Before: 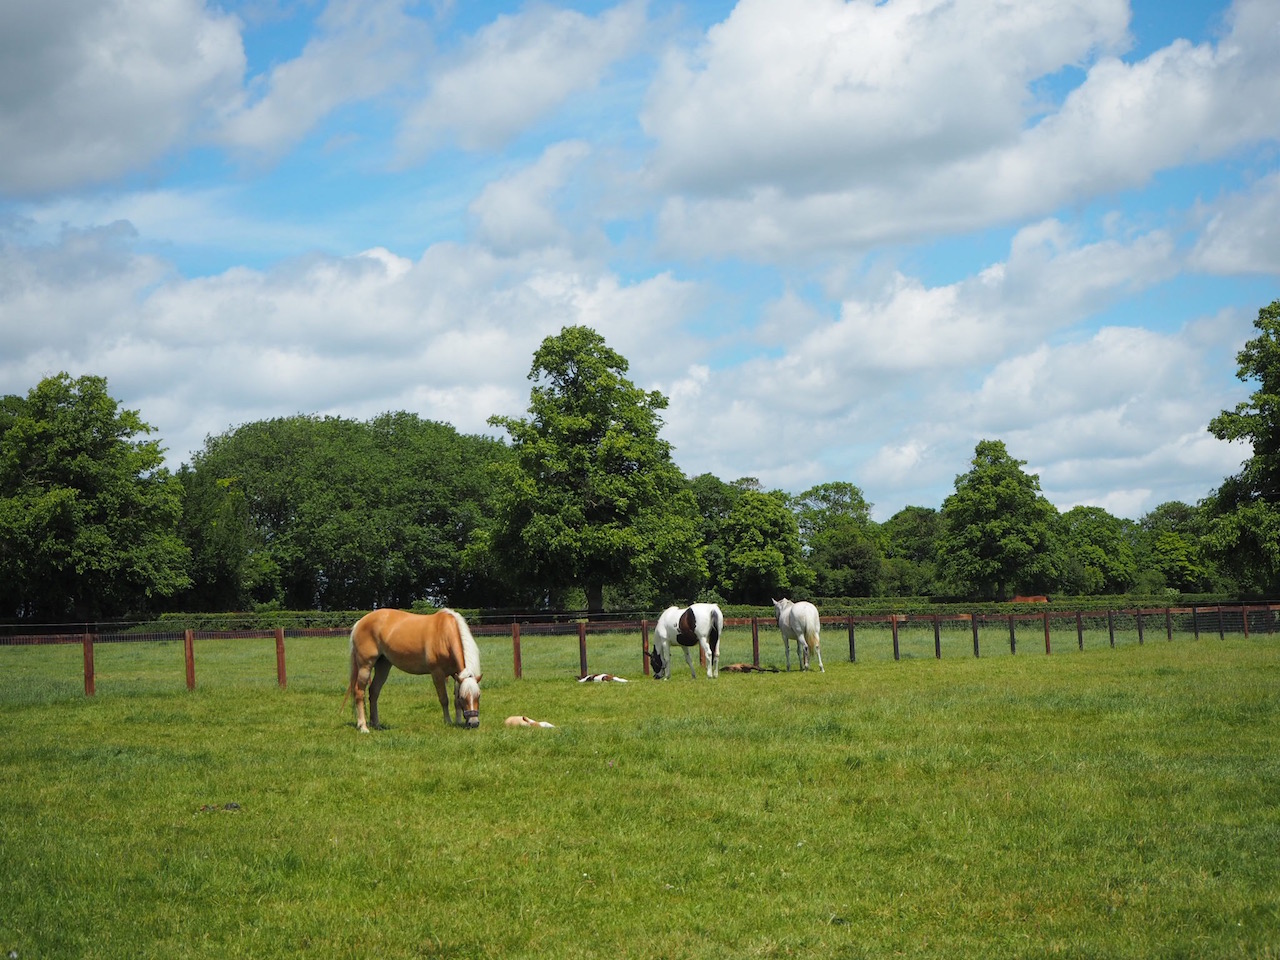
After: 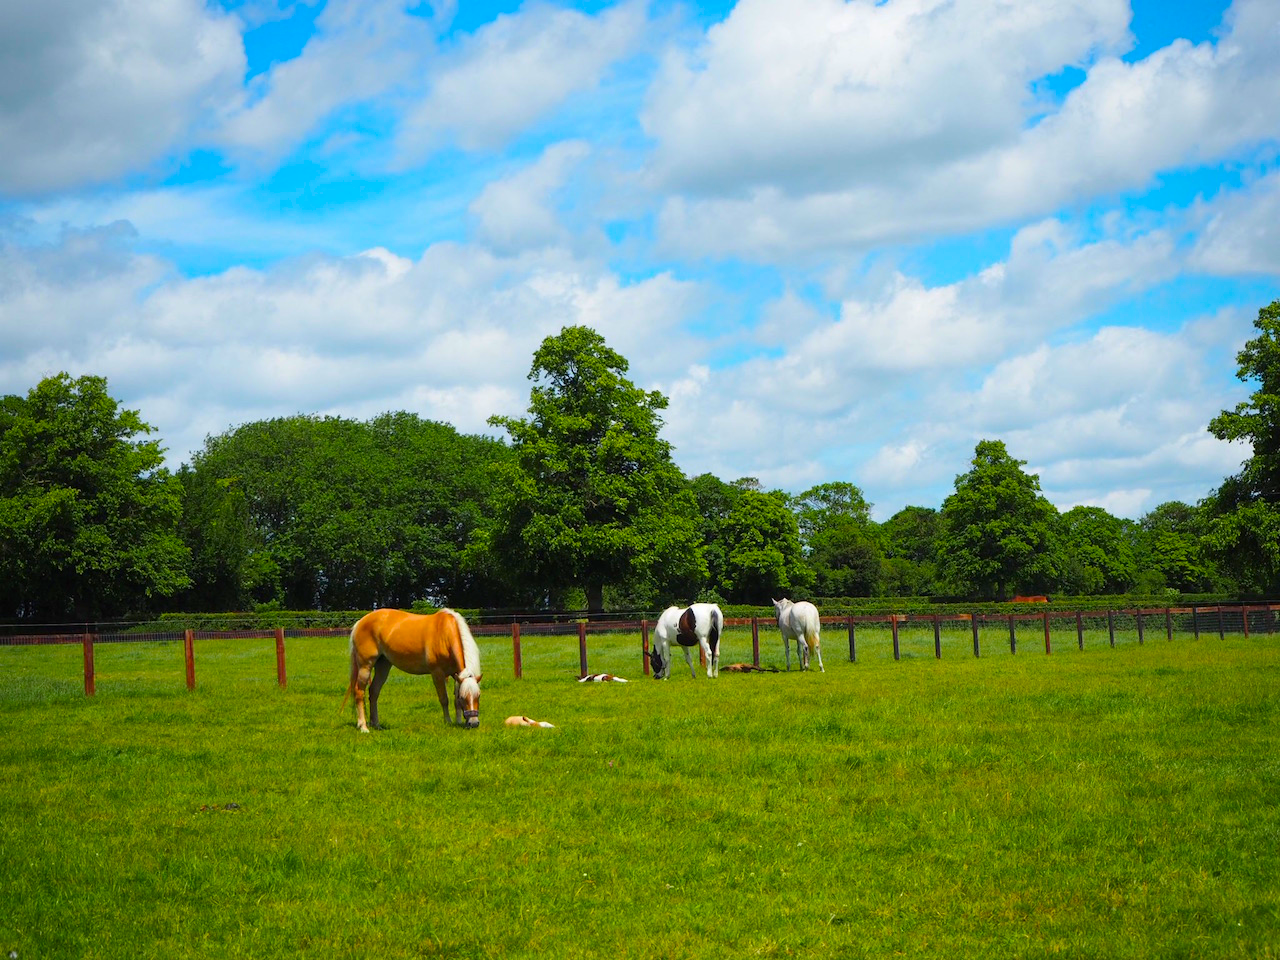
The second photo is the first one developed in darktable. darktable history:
contrast brightness saturation: contrast 0.09, saturation 0.28
color balance rgb: perceptual saturation grading › global saturation 20%, global vibrance 20%
